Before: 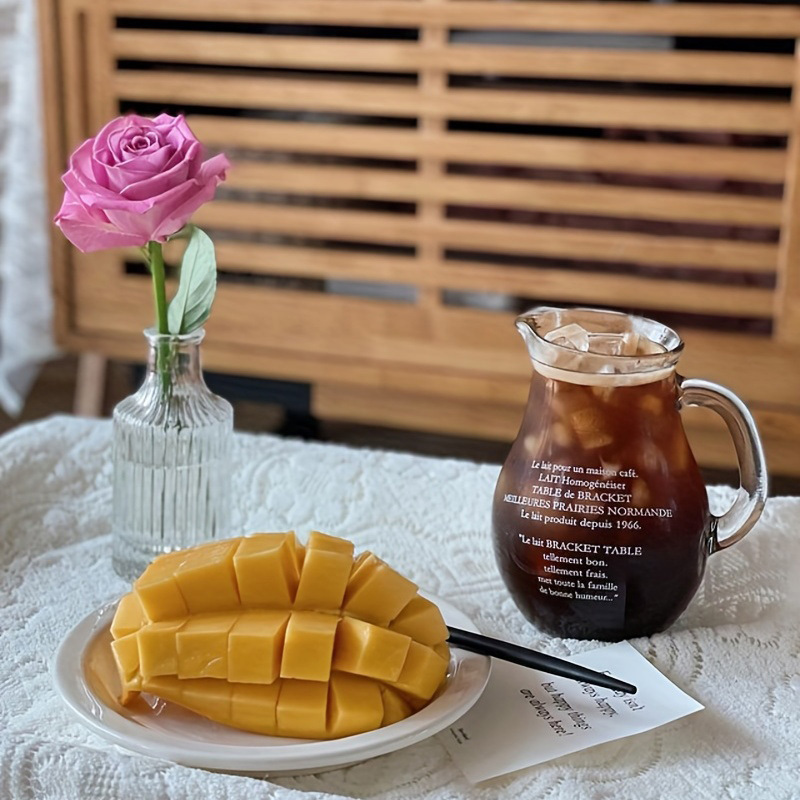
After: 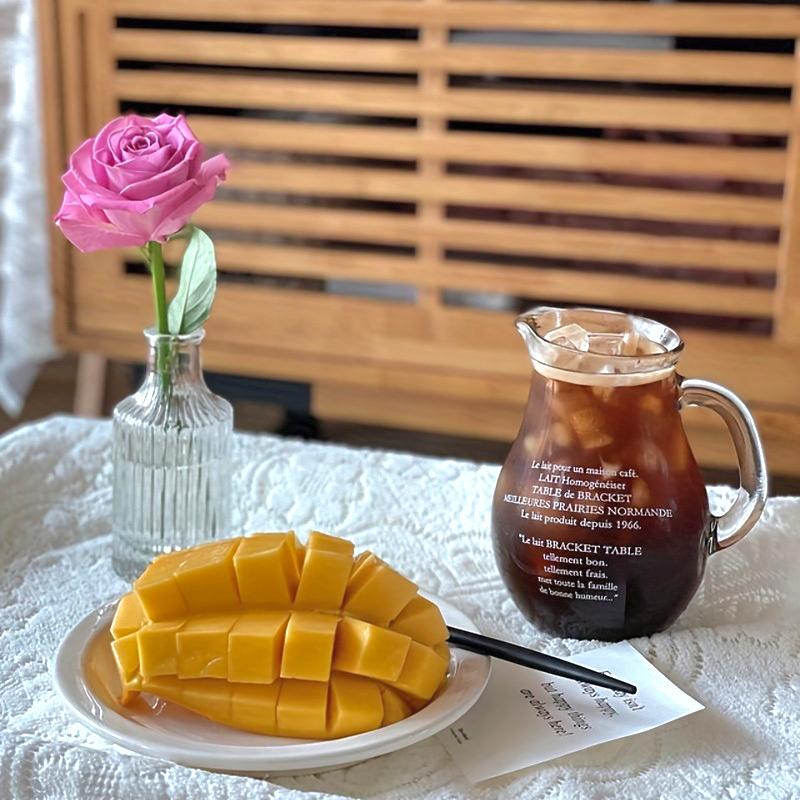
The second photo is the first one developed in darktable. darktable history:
shadows and highlights: shadows 40.34, highlights -59.89
exposure: black level correction 0, exposure 0.499 EV, compensate highlight preservation false
